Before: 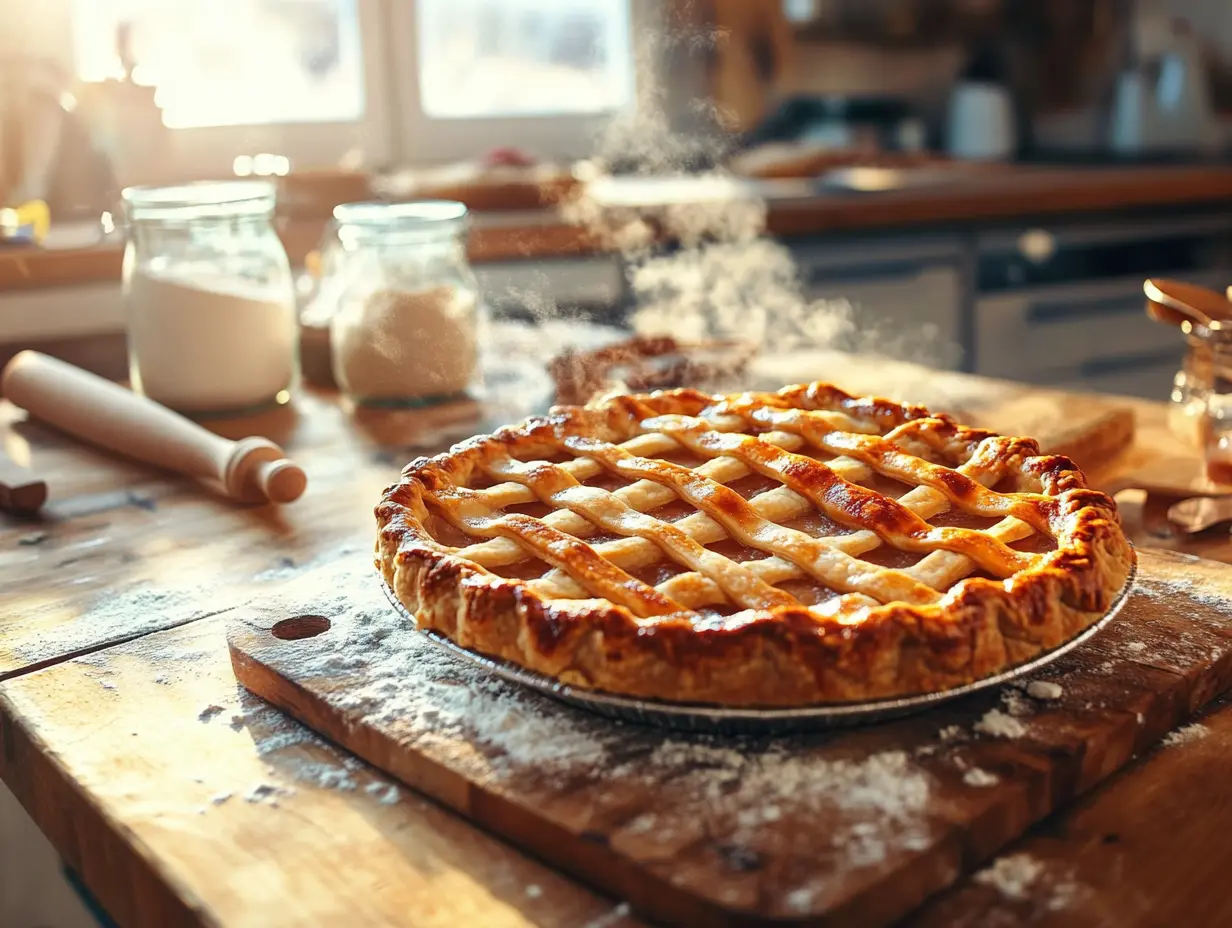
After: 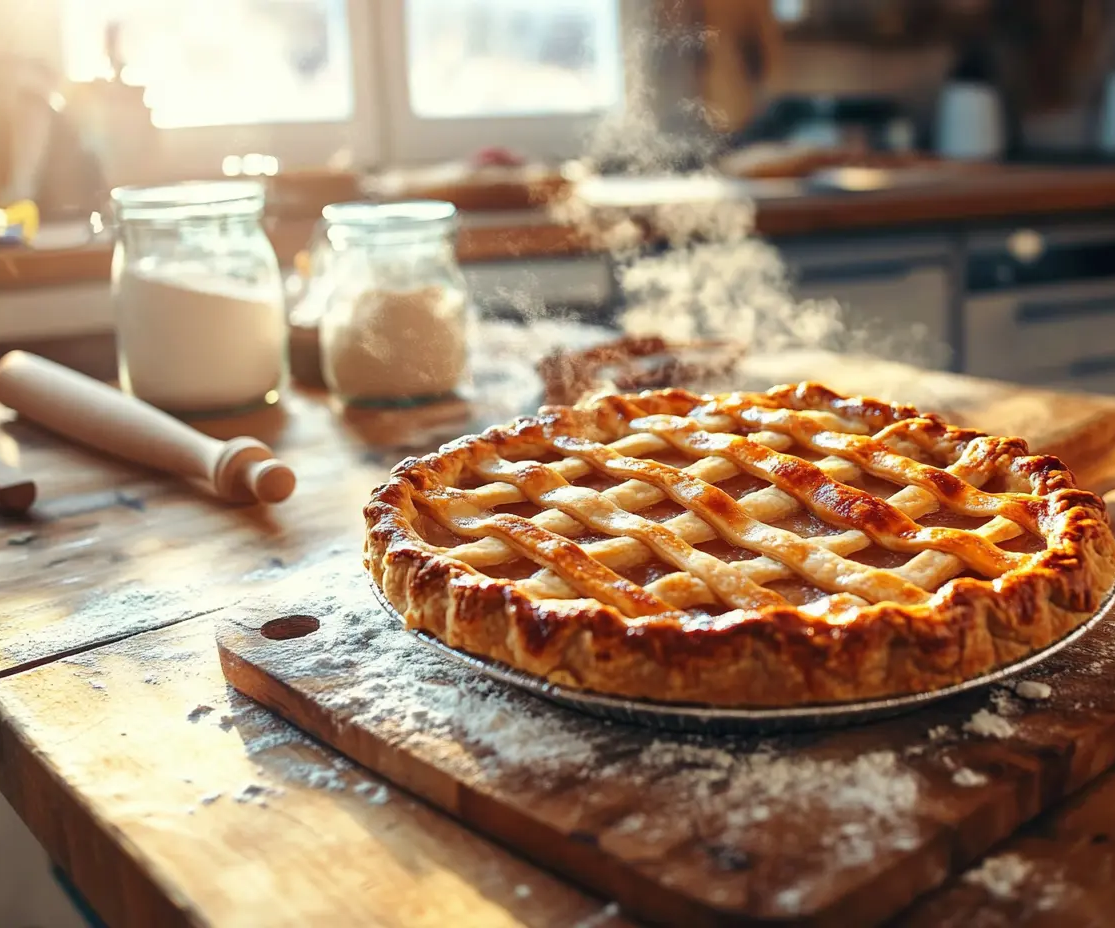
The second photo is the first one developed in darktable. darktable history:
crop and rotate: left 0.912%, right 8.533%
